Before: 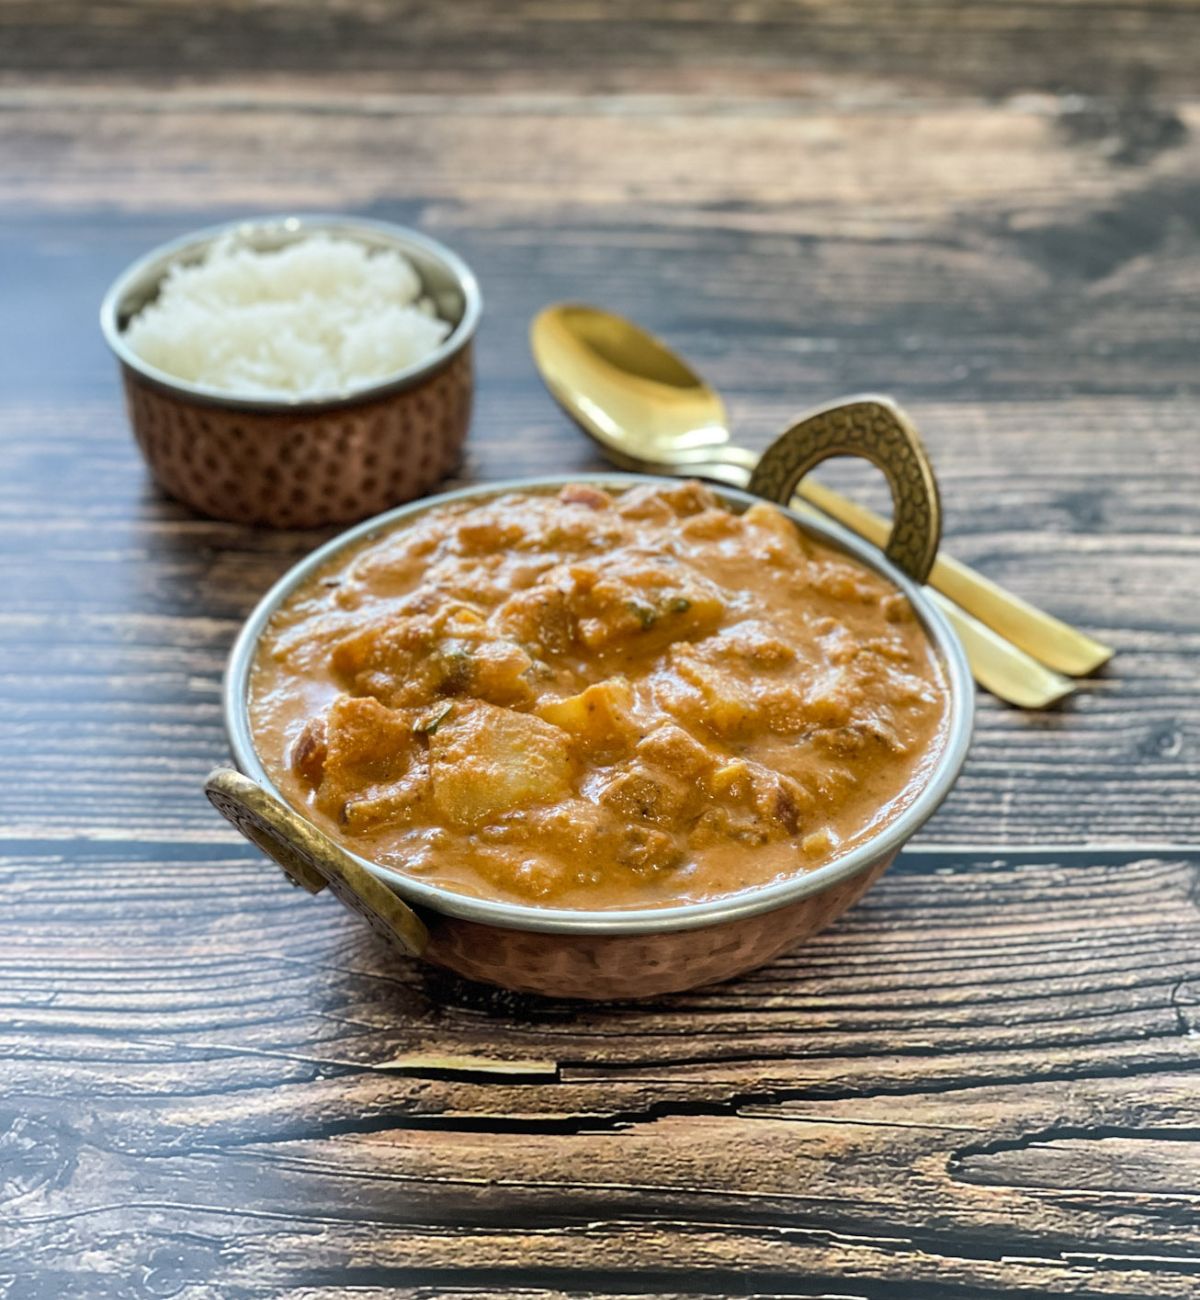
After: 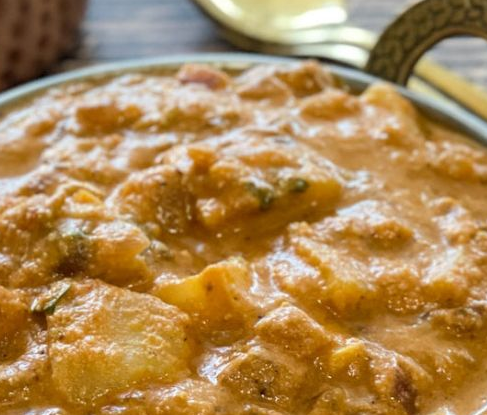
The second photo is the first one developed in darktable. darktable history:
crop: left 31.904%, top 32.366%, right 27.481%, bottom 35.709%
